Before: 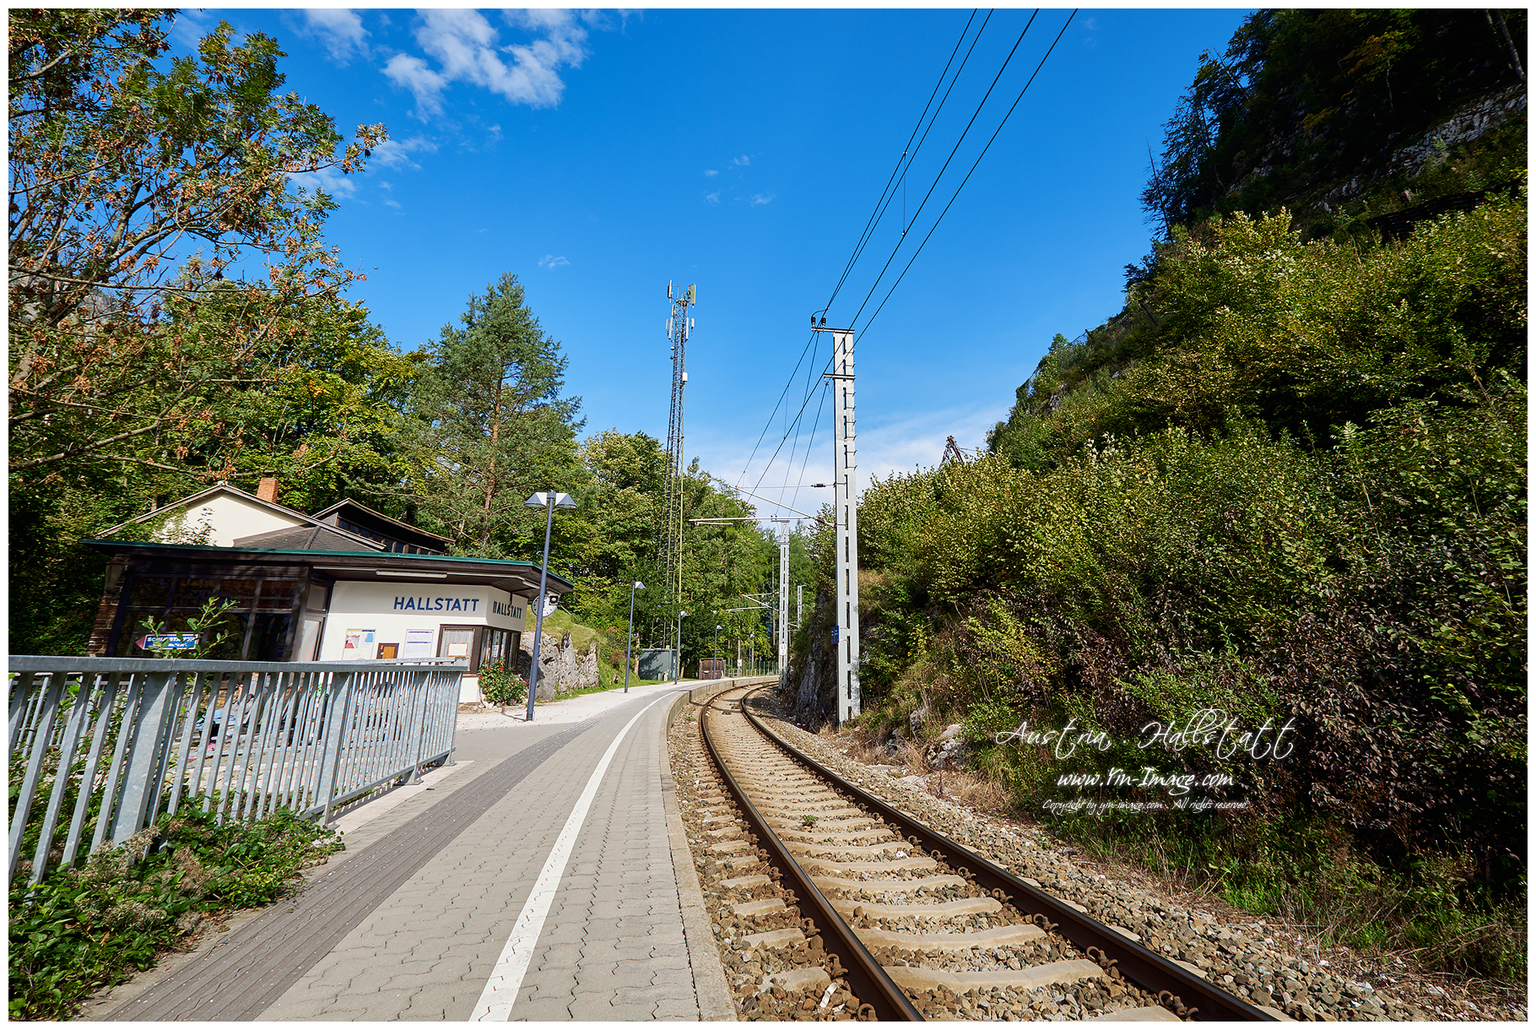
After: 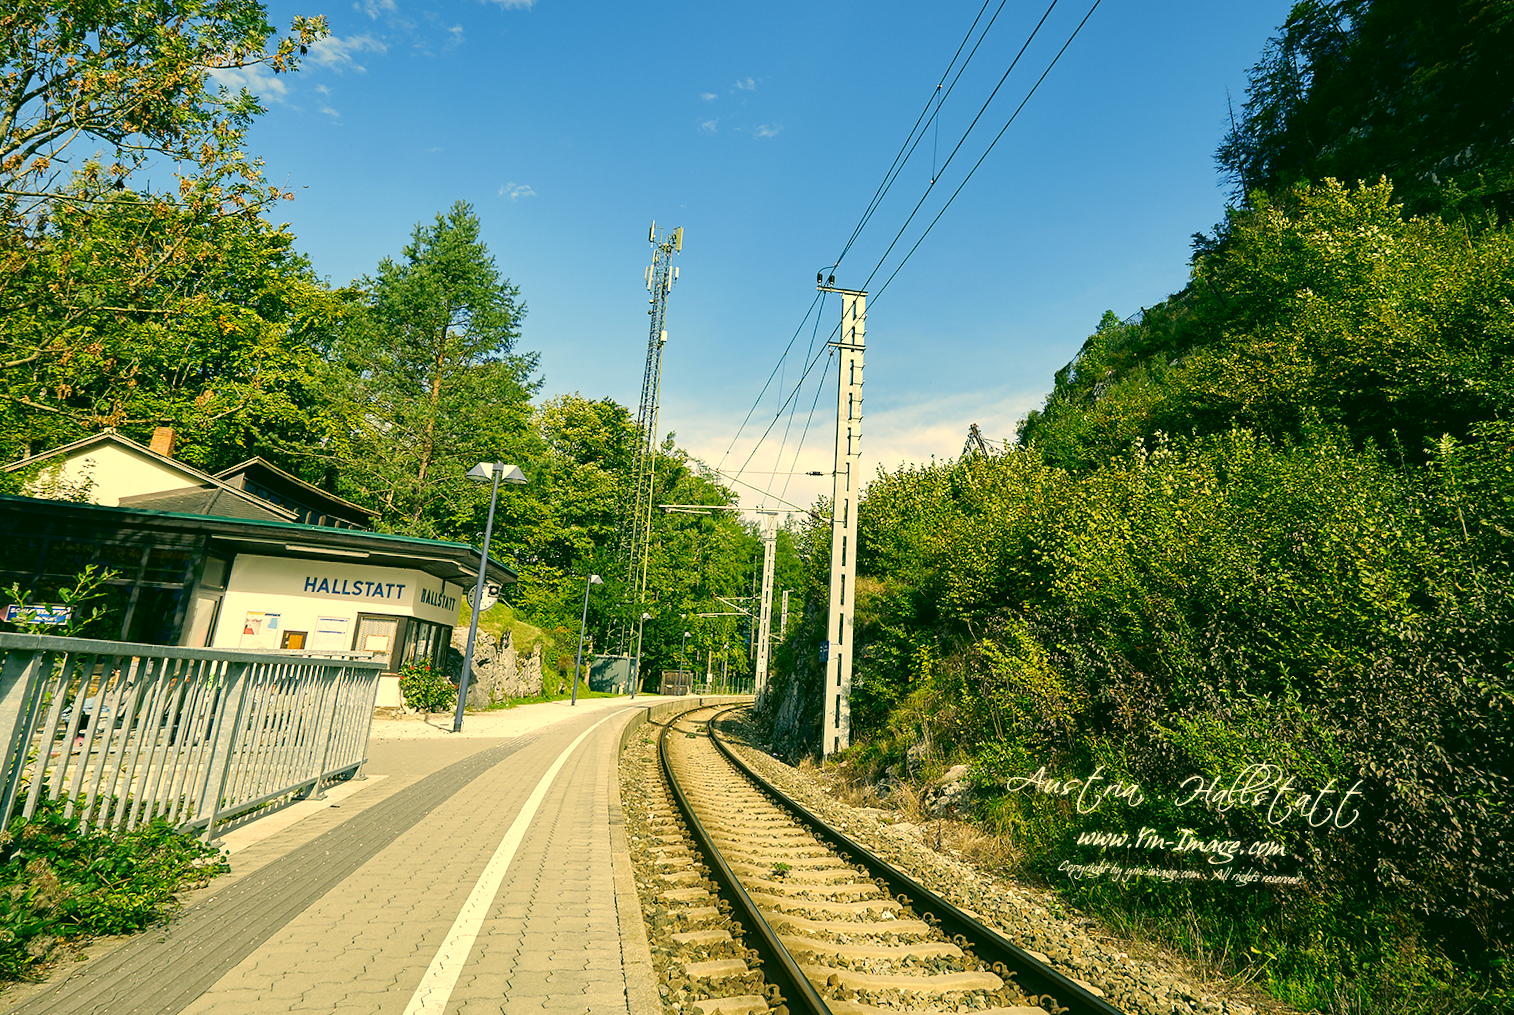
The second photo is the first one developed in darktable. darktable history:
exposure: exposure 0.3 EV, compensate highlight preservation false
color correction: highlights a* 5.62, highlights b* 33.57, shadows a* -25.86, shadows b* 4.02
crop and rotate: angle -3.27°, left 5.211%, top 5.211%, right 4.607%, bottom 4.607%
